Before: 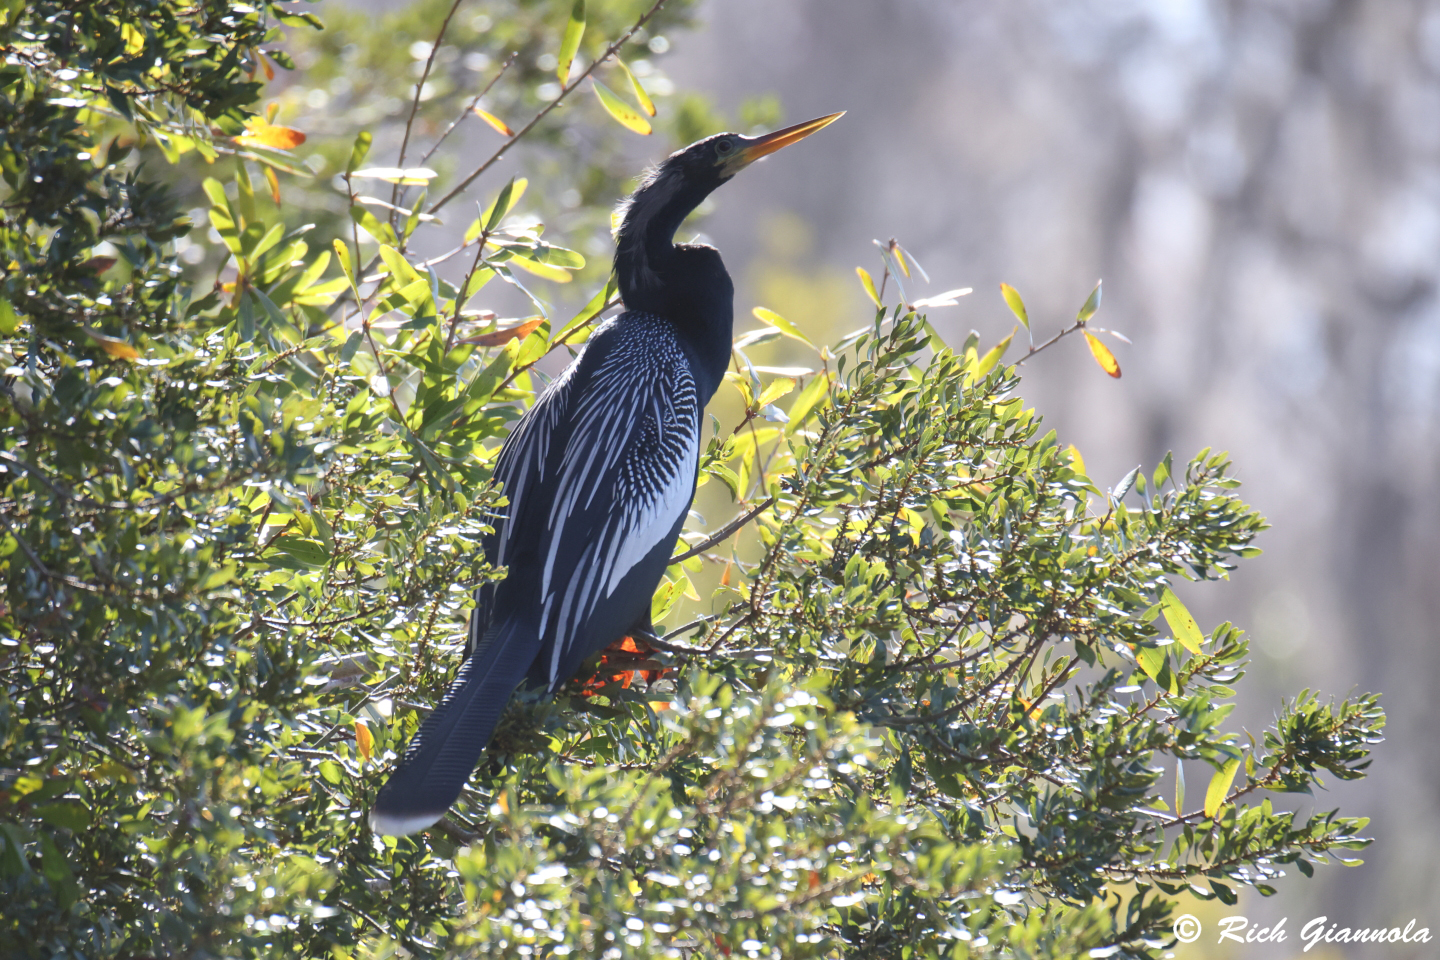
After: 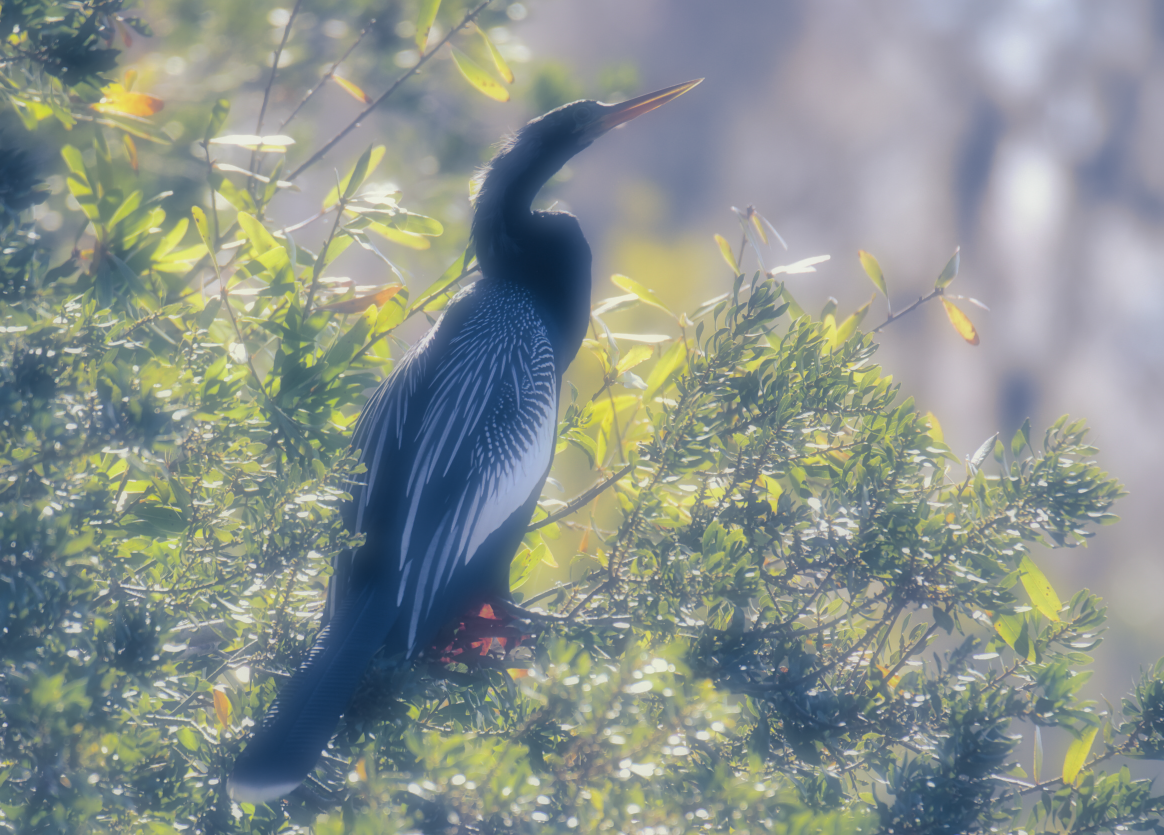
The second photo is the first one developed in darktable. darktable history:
crop: left 9.929%, top 3.475%, right 9.188%, bottom 9.529%
shadows and highlights: shadows 40, highlights -60
split-toning: shadows › hue 226.8°, shadows › saturation 0.84
soften: on, module defaults
